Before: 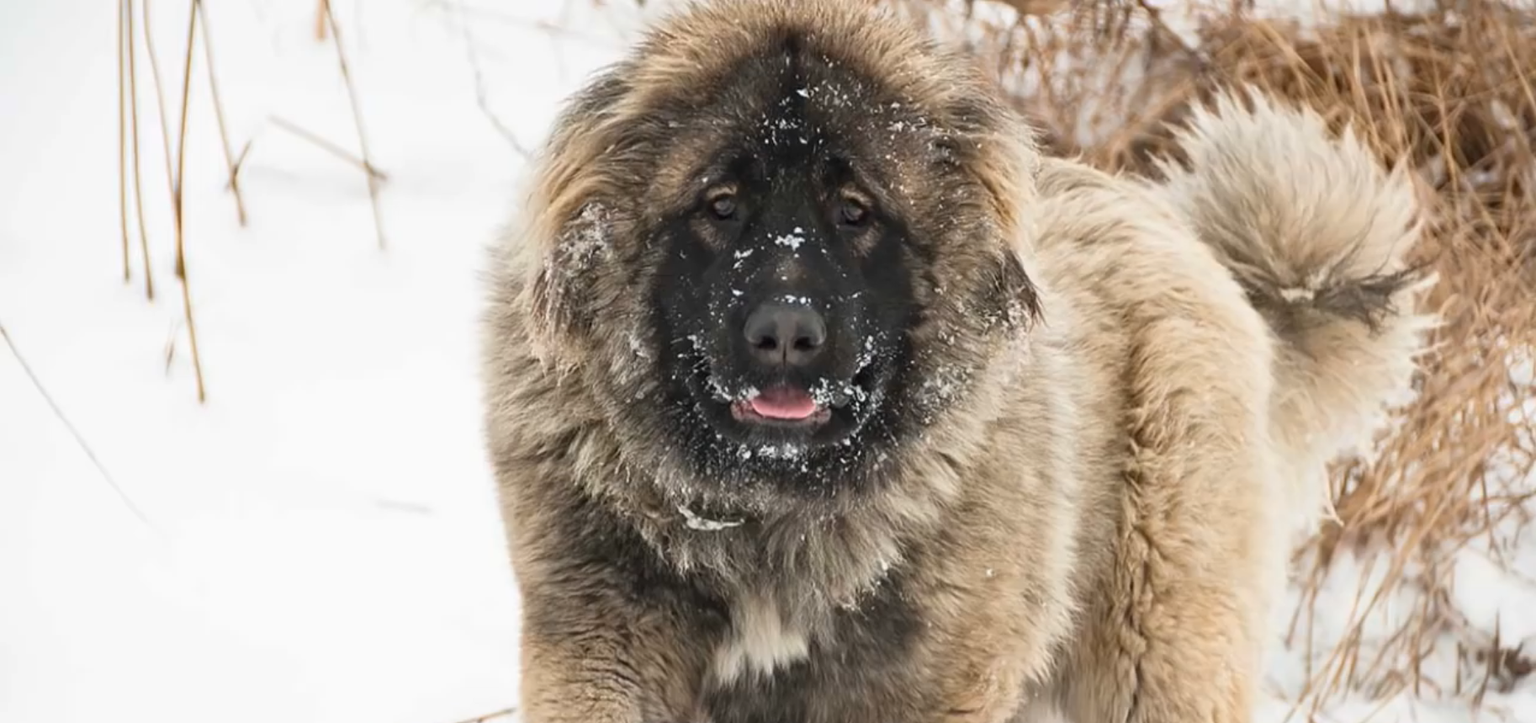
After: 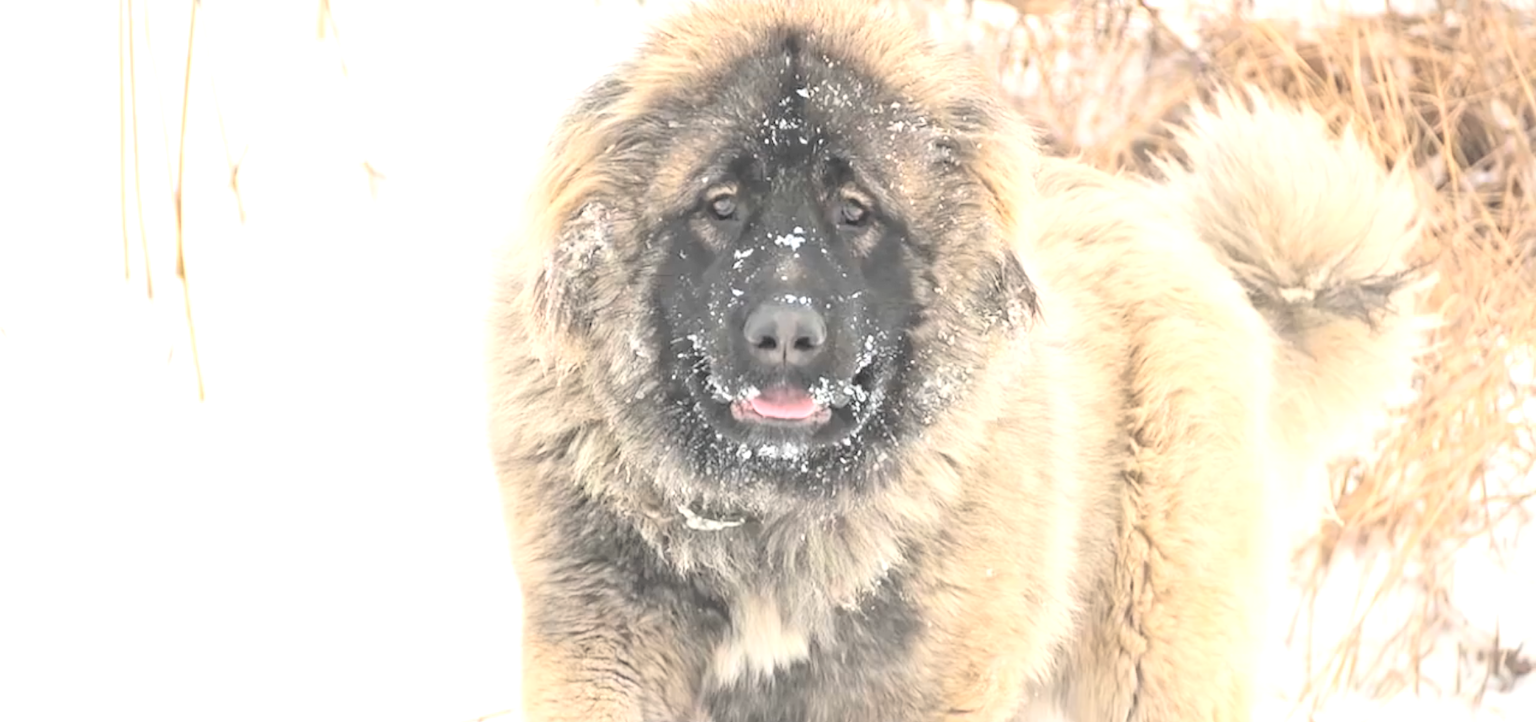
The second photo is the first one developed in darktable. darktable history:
tone equalizer: -8 EV -1.08 EV, -7 EV -1.01 EV, -6 EV -0.867 EV, -5 EV -0.578 EV, -3 EV 0.578 EV, -2 EV 0.867 EV, -1 EV 1.01 EV, +0 EV 1.08 EV, edges refinement/feathering 500, mask exposure compensation -1.57 EV, preserve details no
contrast brightness saturation: brightness 1
